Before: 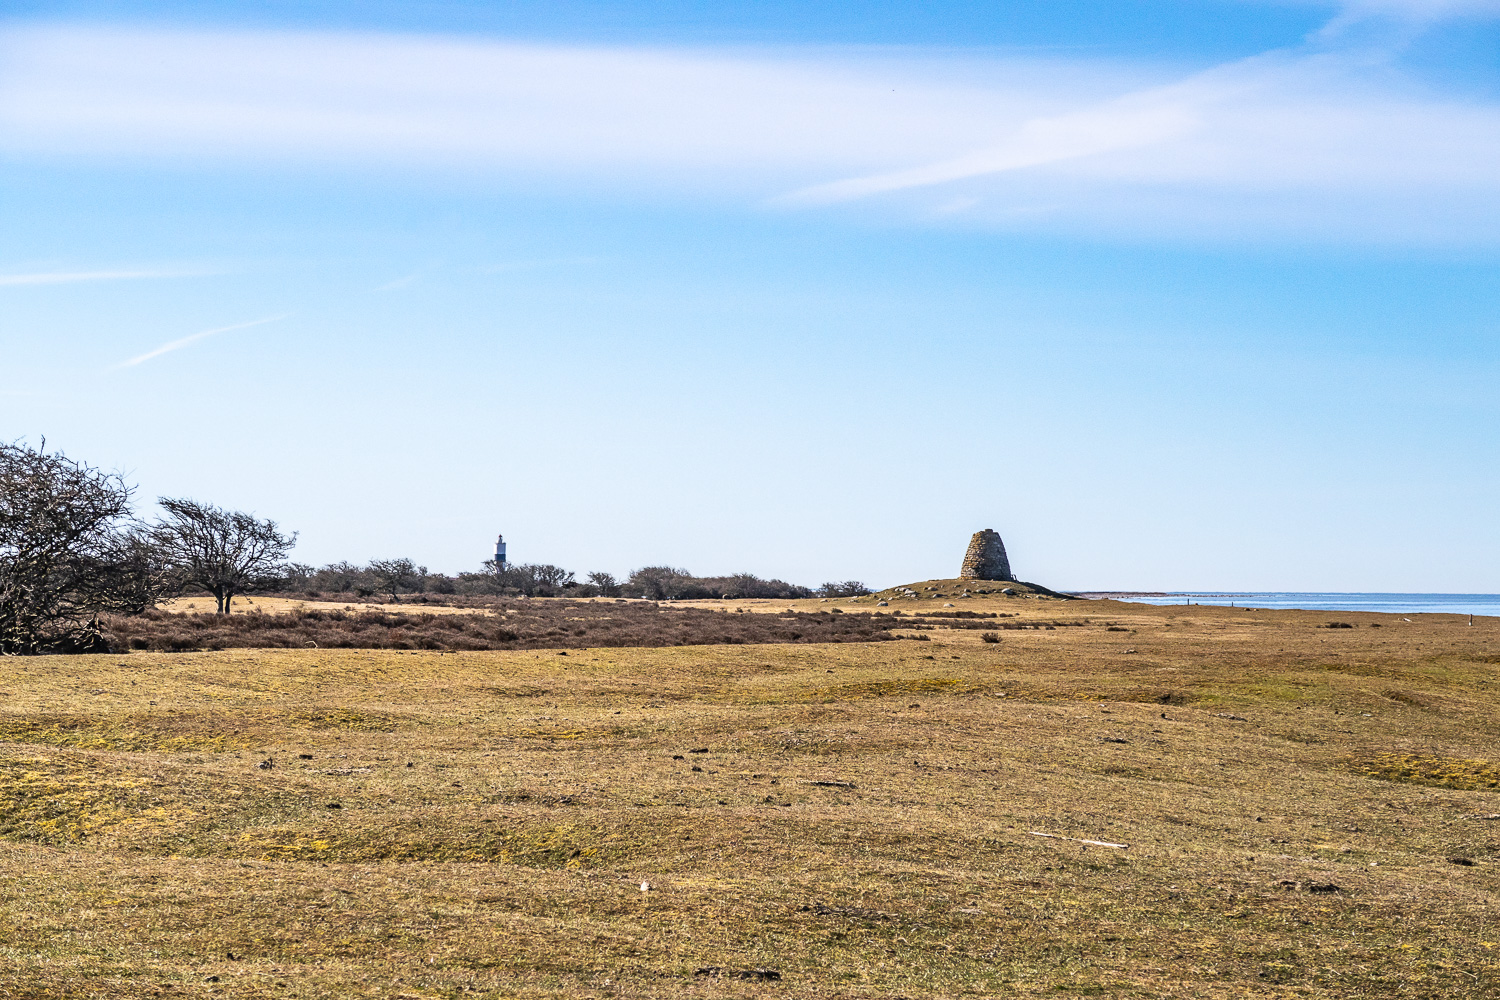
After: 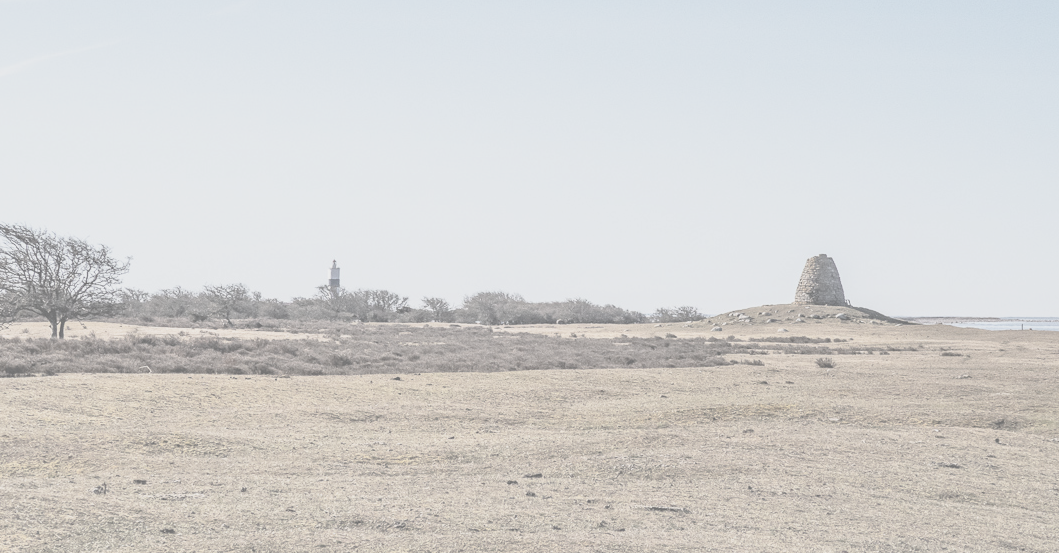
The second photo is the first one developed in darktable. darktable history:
crop: left 11.102%, top 27.518%, right 18.246%, bottom 17.116%
contrast brightness saturation: contrast -0.304, brightness 0.742, saturation -0.796
